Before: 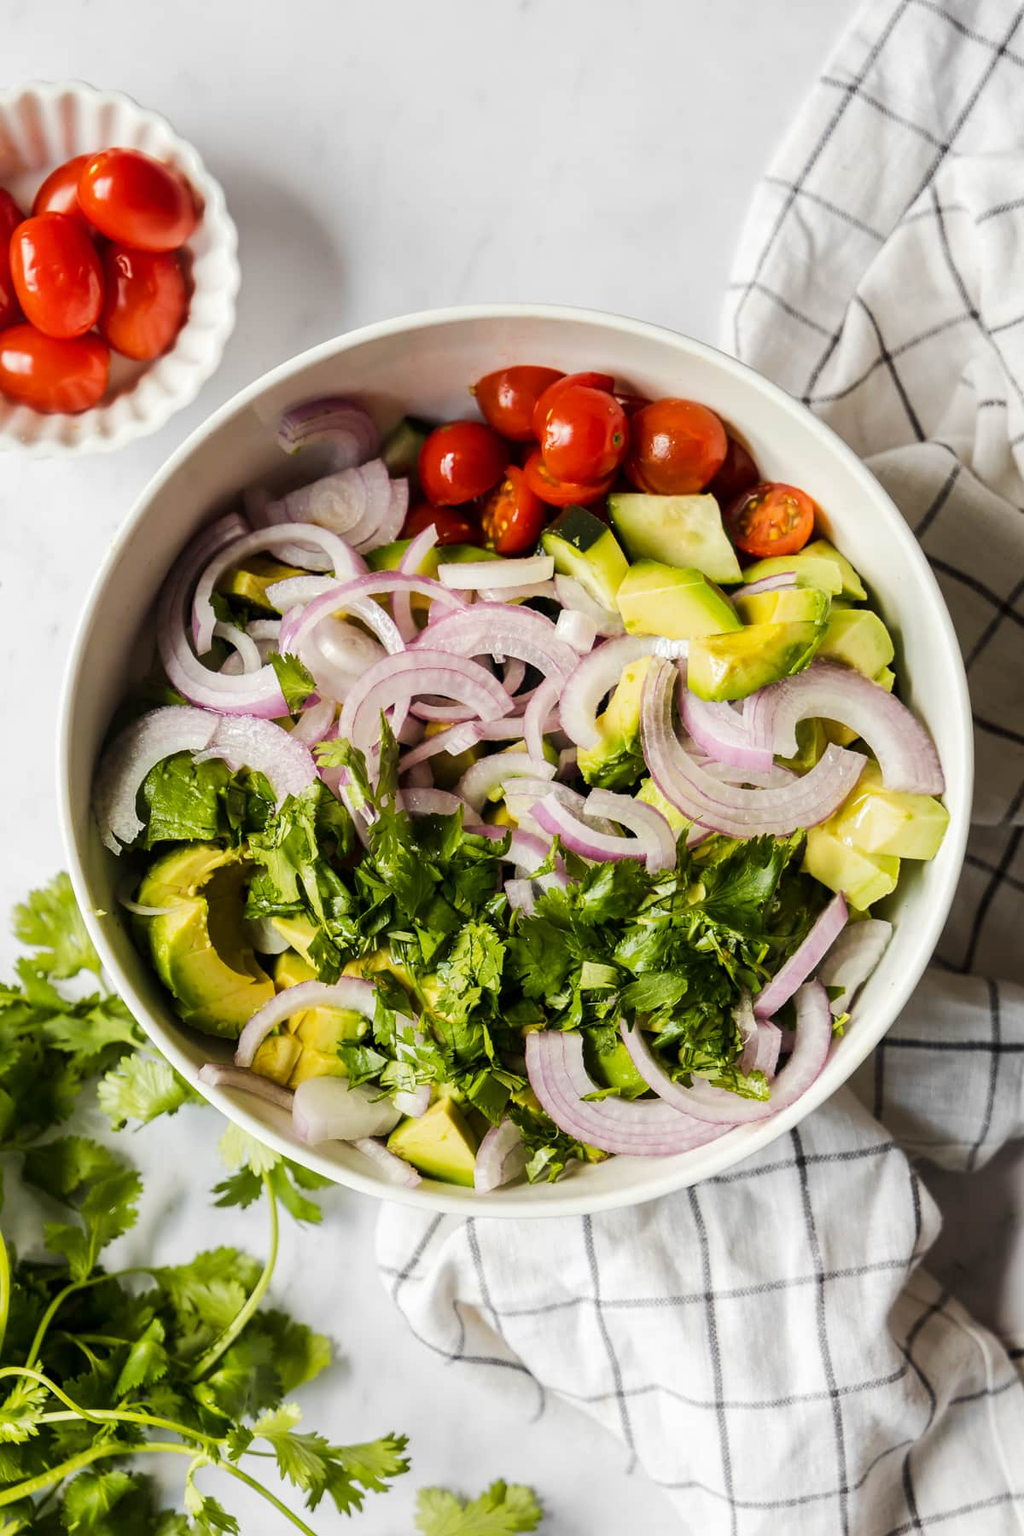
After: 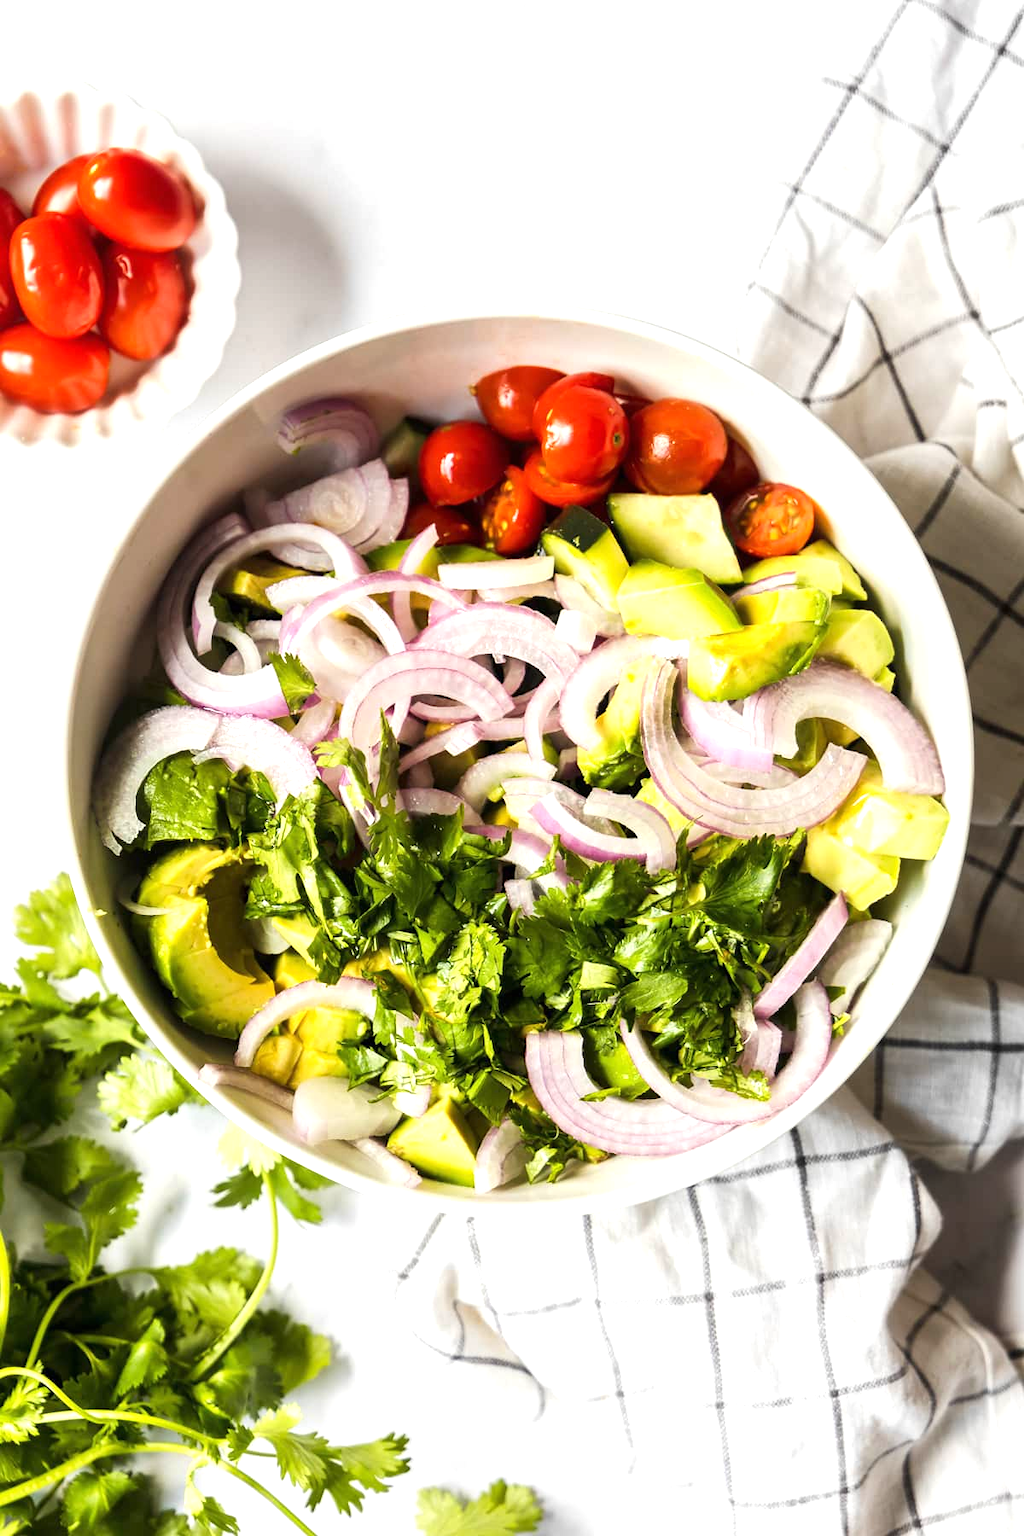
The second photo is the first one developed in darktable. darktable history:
exposure: black level correction 0, exposure 0.7 EV, compensate exposure bias true, compensate highlight preservation false
